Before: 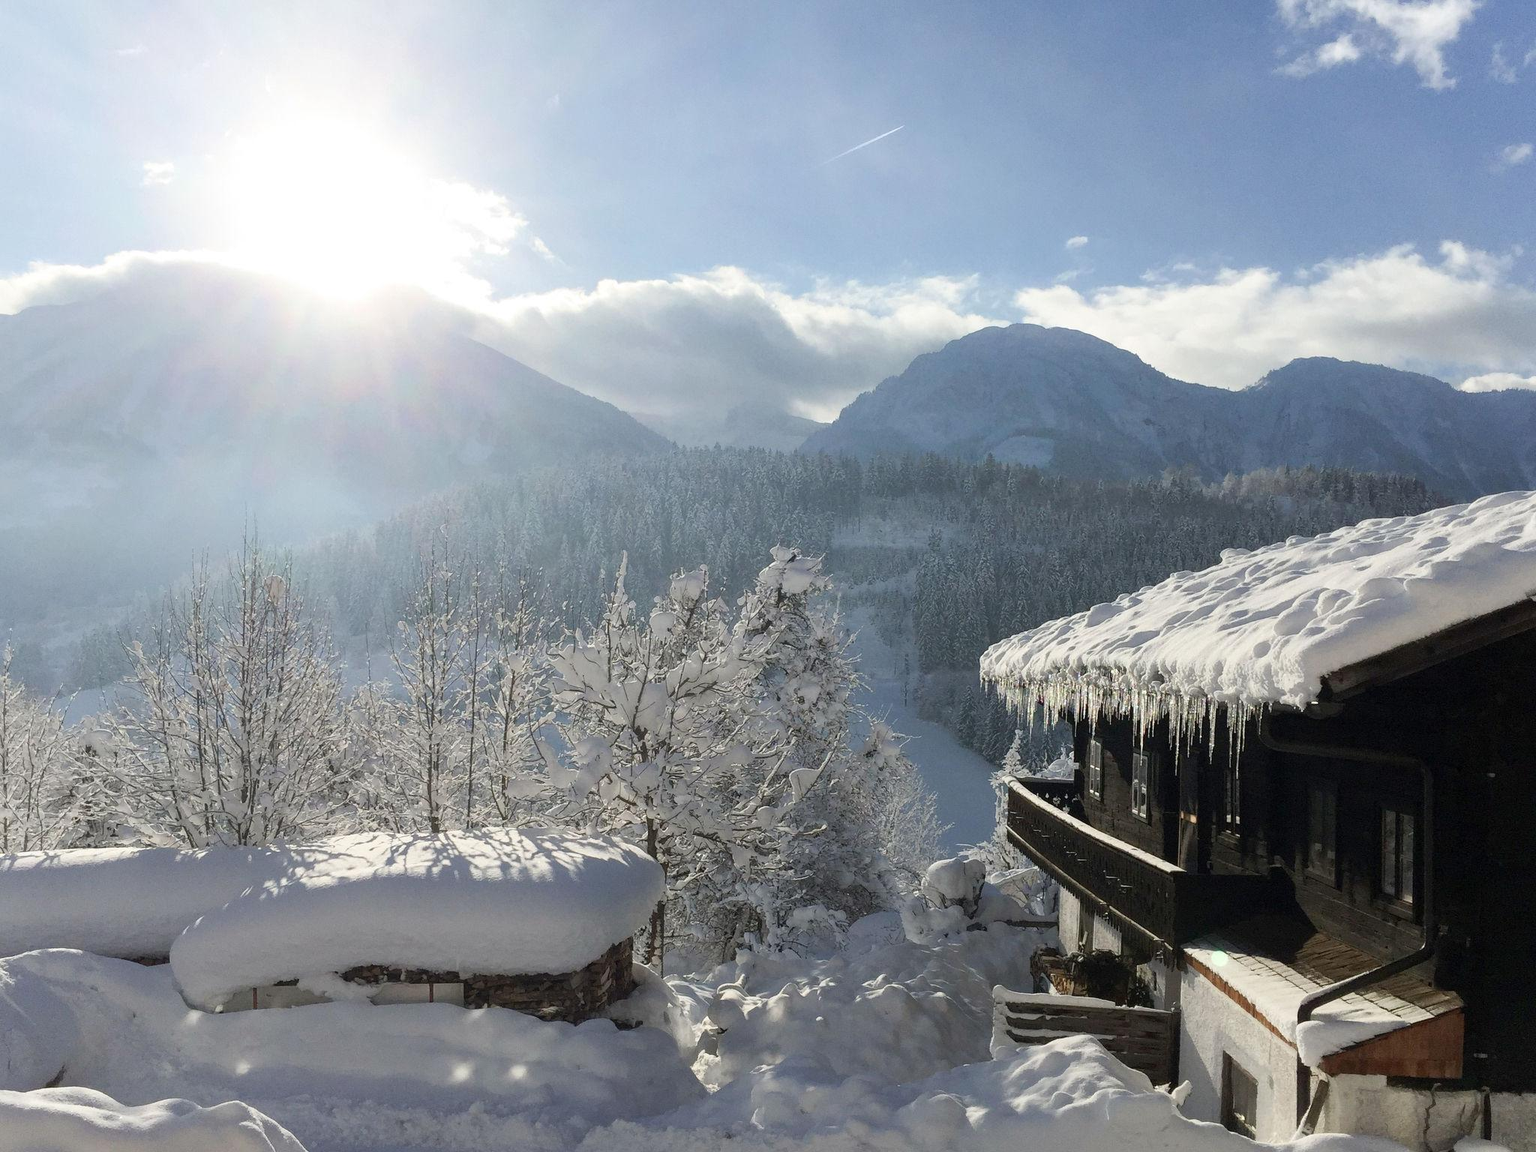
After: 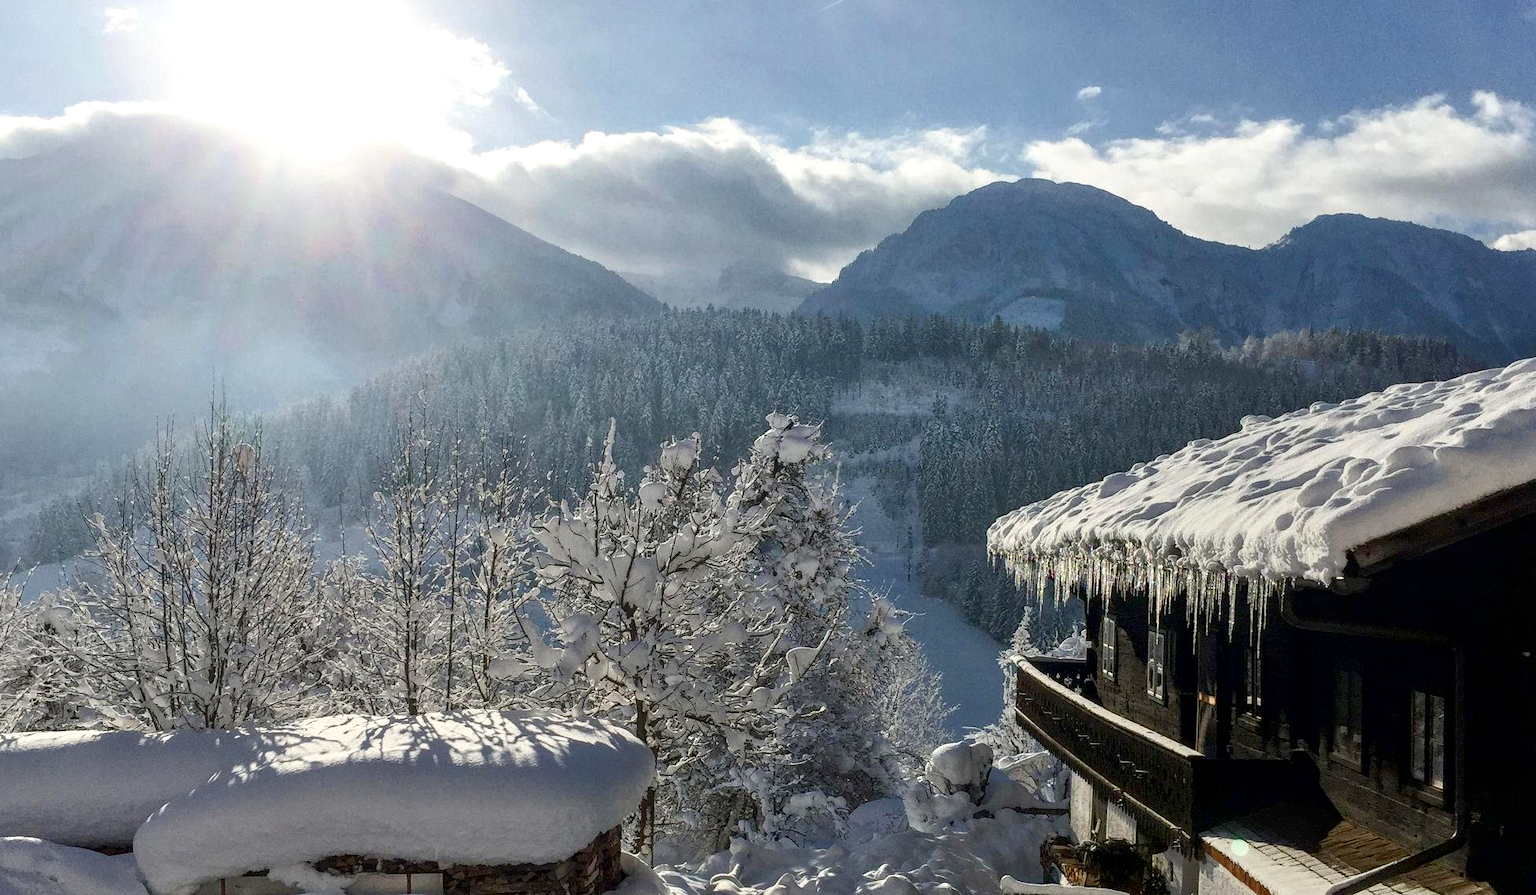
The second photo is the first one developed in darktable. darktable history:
tone equalizer: -7 EV 0.149 EV, -6 EV 0.582 EV, -5 EV 1.12 EV, -4 EV 1.33 EV, -3 EV 1.12 EV, -2 EV 0.6 EV, -1 EV 0.165 EV
contrast brightness saturation: contrast 0.13, brightness -0.24, saturation 0.139
crop and rotate: left 2.847%, top 13.423%, right 2.259%, bottom 12.774%
local contrast: on, module defaults
